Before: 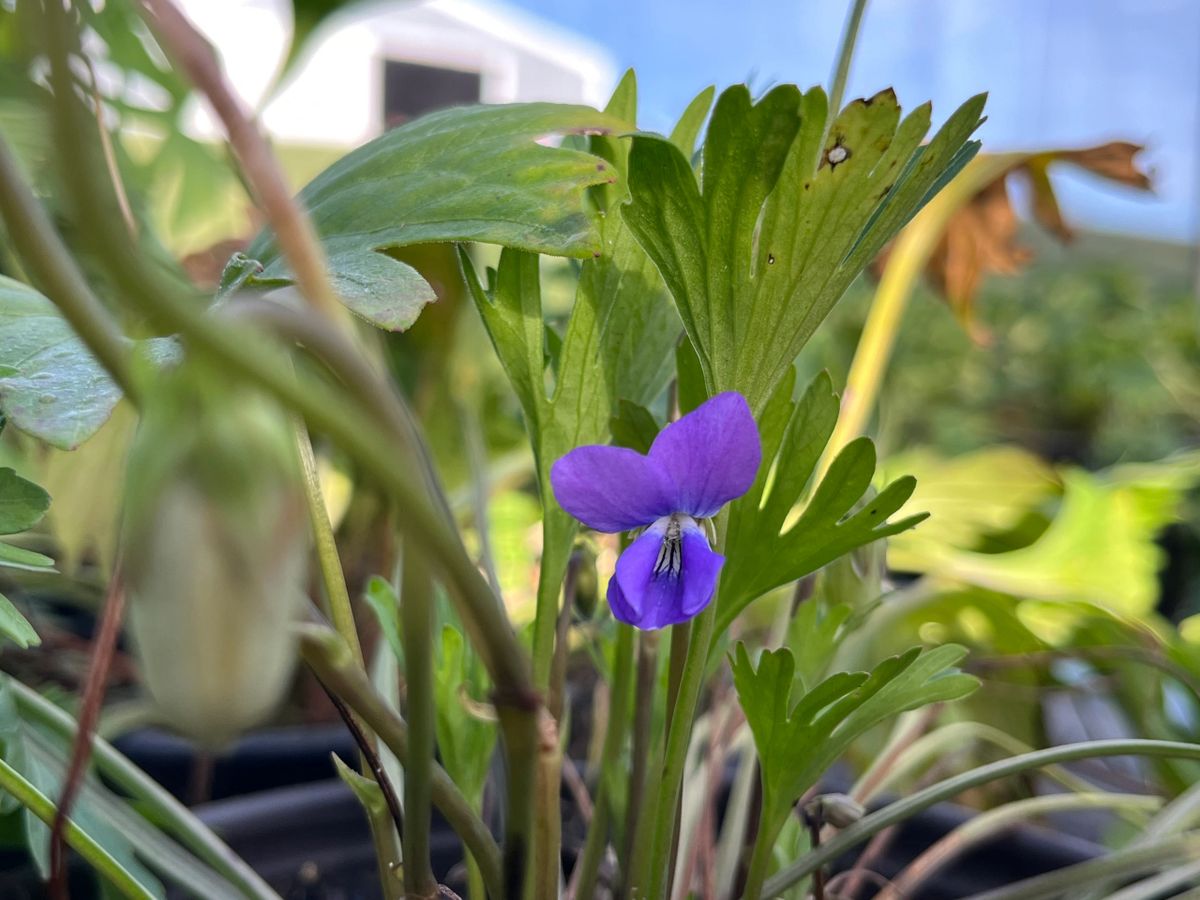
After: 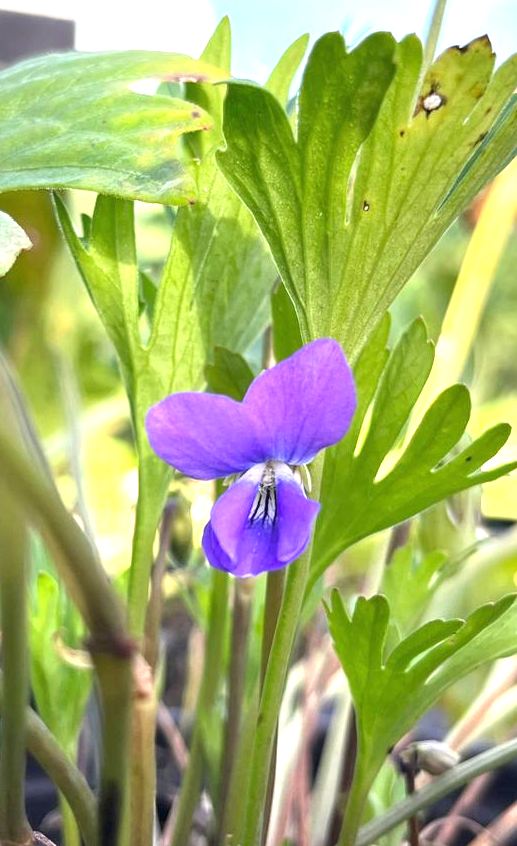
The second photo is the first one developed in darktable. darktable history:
crop: left 33.794%, top 5.981%, right 23.1%
exposure: black level correction 0, exposure 1.362 EV, compensate highlight preservation false
